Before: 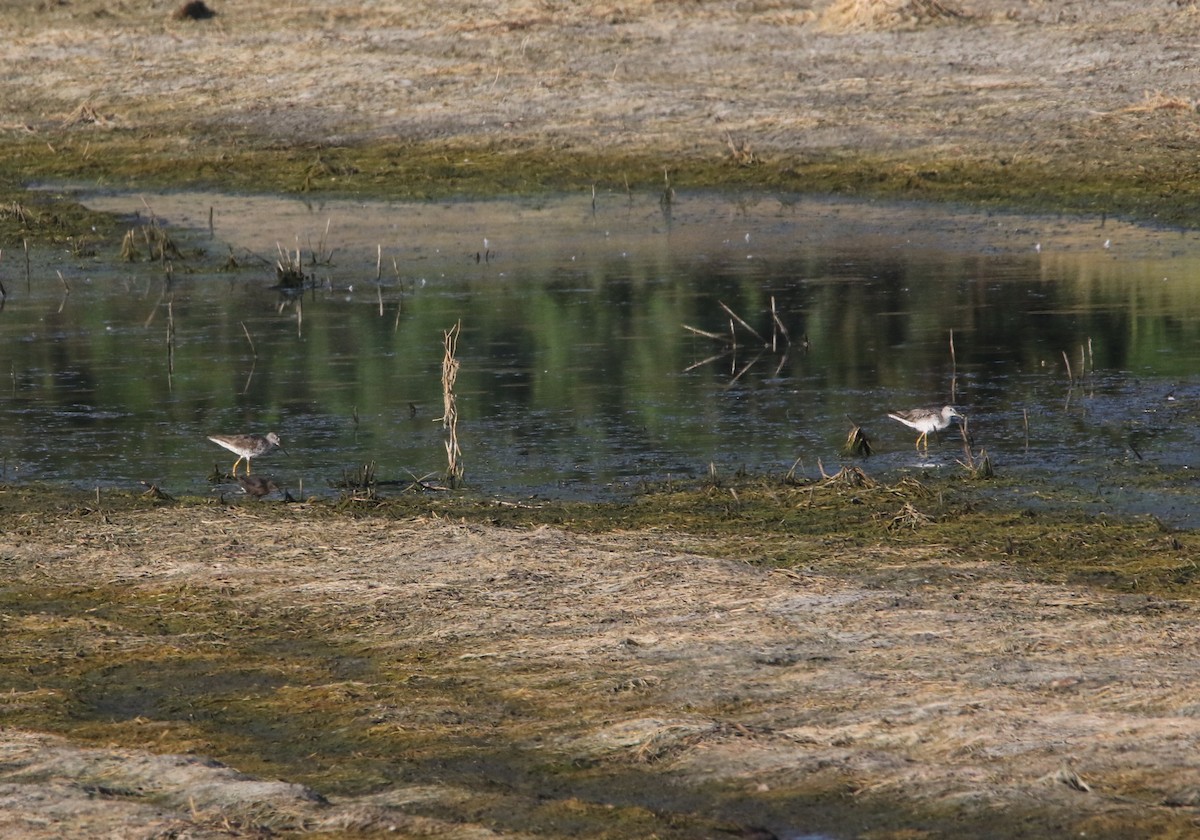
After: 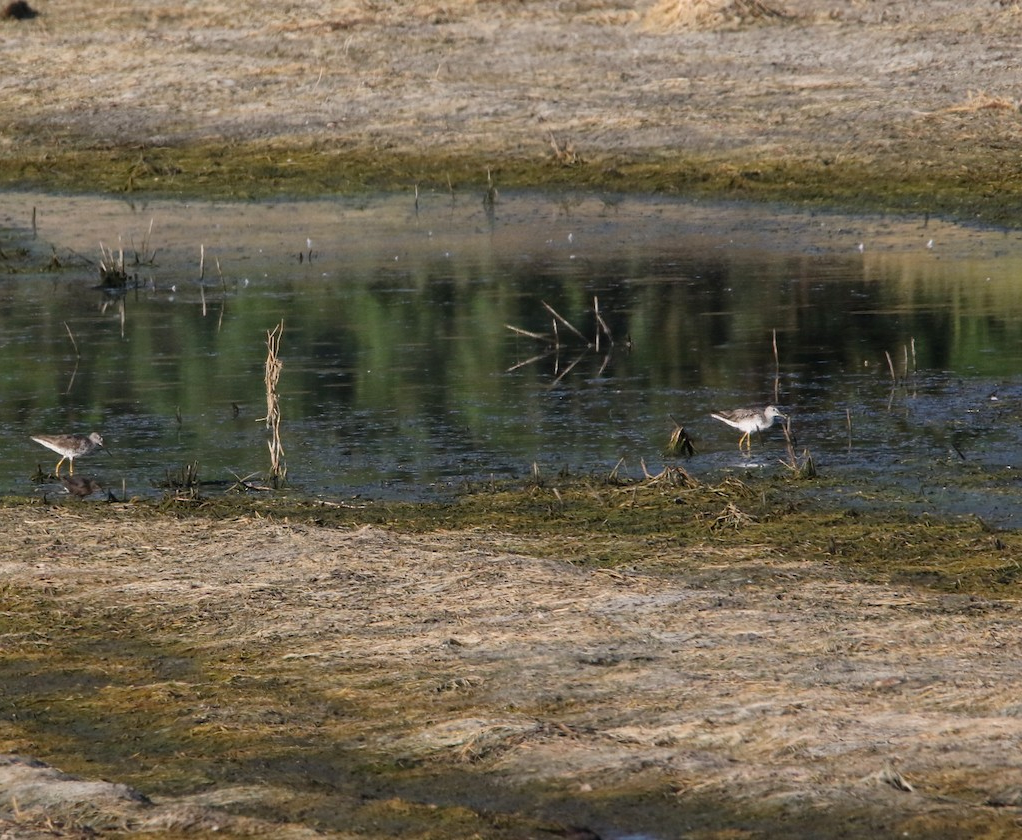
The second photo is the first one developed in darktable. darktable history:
crop and rotate: left 14.764%
